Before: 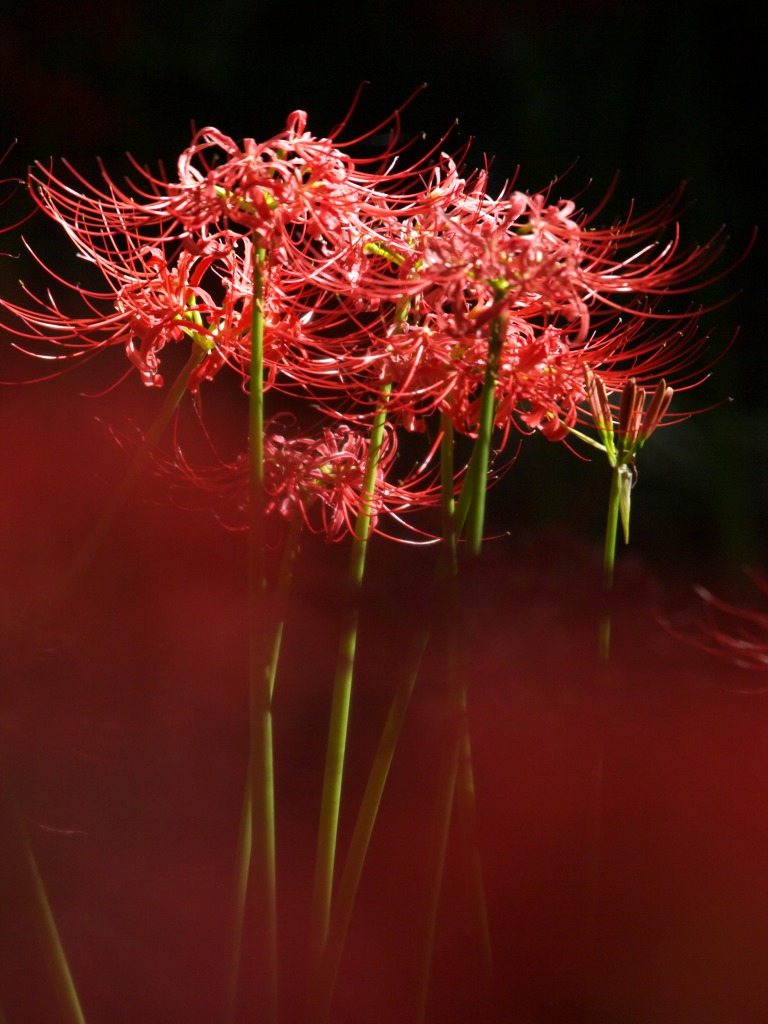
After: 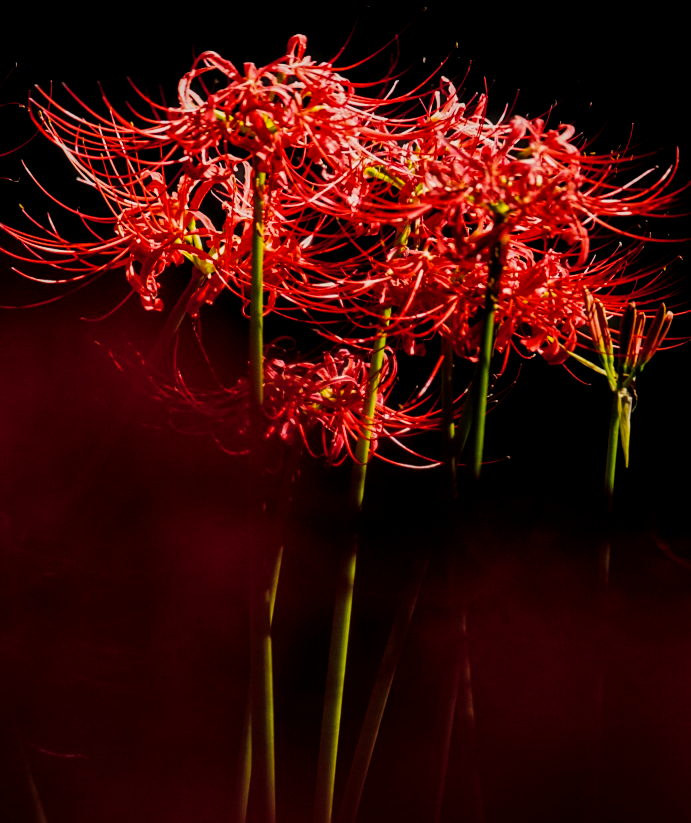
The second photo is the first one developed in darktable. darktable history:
local contrast: highlights 58%, detail 146%
sharpen: on, module defaults
haze removal: strength -0.089, distance 0.359, adaptive false
crop: top 7.519%, right 9.913%, bottom 12.052%
color balance rgb: power › hue 214.38°, highlights gain › chroma 3.336%, highlights gain › hue 55.13°, perceptual saturation grading › global saturation 29.743%, perceptual brilliance grading › global brilliance -47.602%, global vibrance 20%
base curve: curves: ch0 [(0, 0) (0, 0.001) (0.001, 0.001) (0.004, 0.002) (0.007, 0.004) (0.015, 0.013) (0.033, 0.045) (0.052, 0.096) (0.075, 0.17) (0.099, 0.241) (0.163, 0.42) (0.219, 0.55) (0.259, 0.616) (0.327, 0.722) (0.365, 0.765) (0.522, 0.873) (0.547, 0.881) (0.689, 0.919) (0.826, 0.952) (1, 1)], preserve colors none
exposure: black level correction 0.006, exposure -0.218 EV, compensate highlight preservation false
